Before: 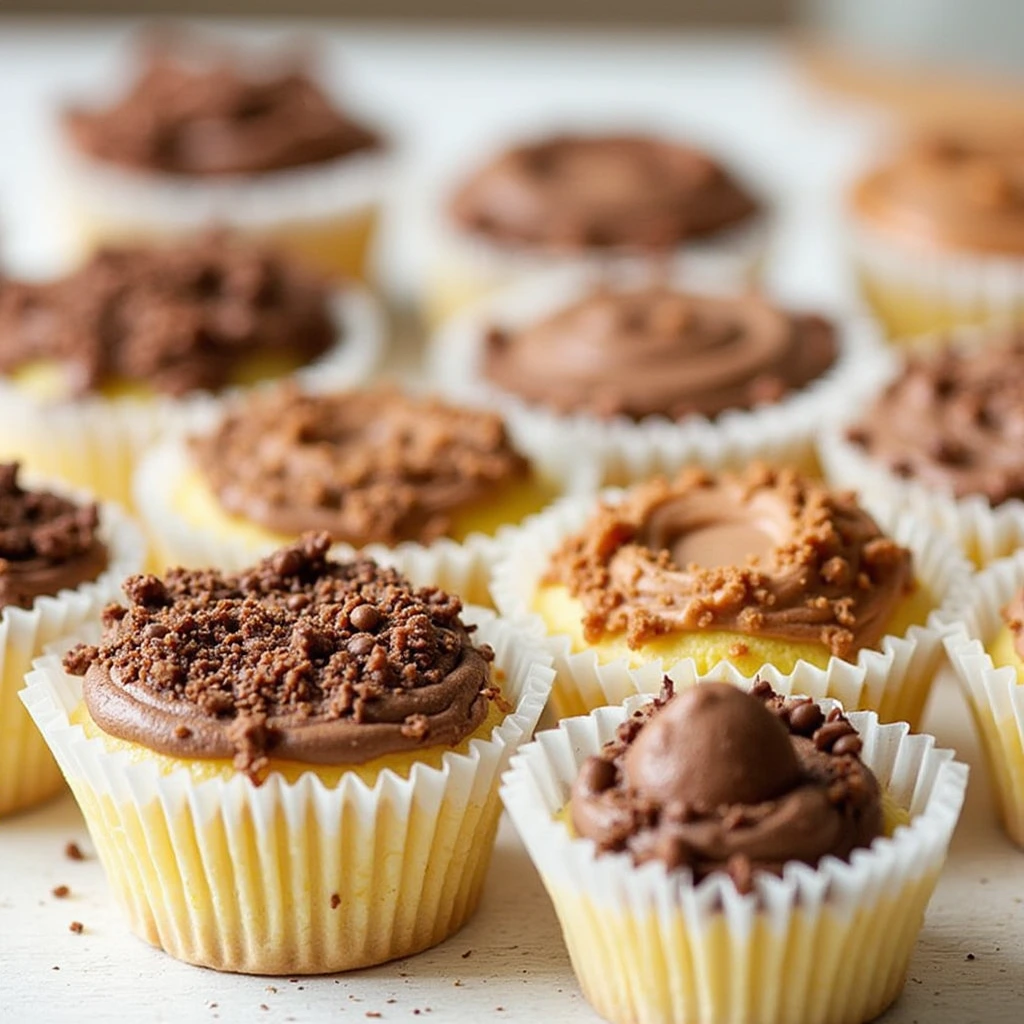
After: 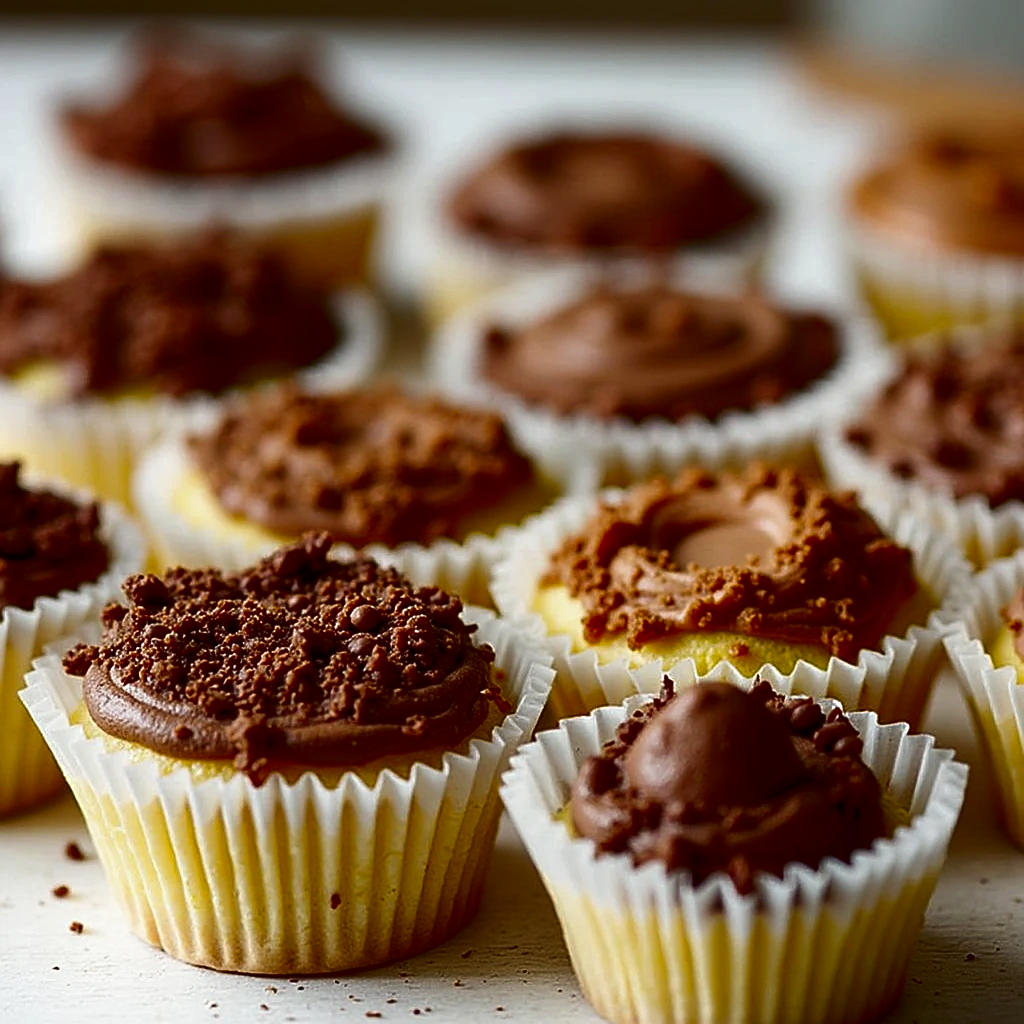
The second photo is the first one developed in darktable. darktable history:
sharpen: on, module defaults
contrast brightness saturation: contrast 0.09, brightness -0.59, saturation 0.17
shadows and highlights: shadows -24.28, highlights 49.77, soften with gaussian
